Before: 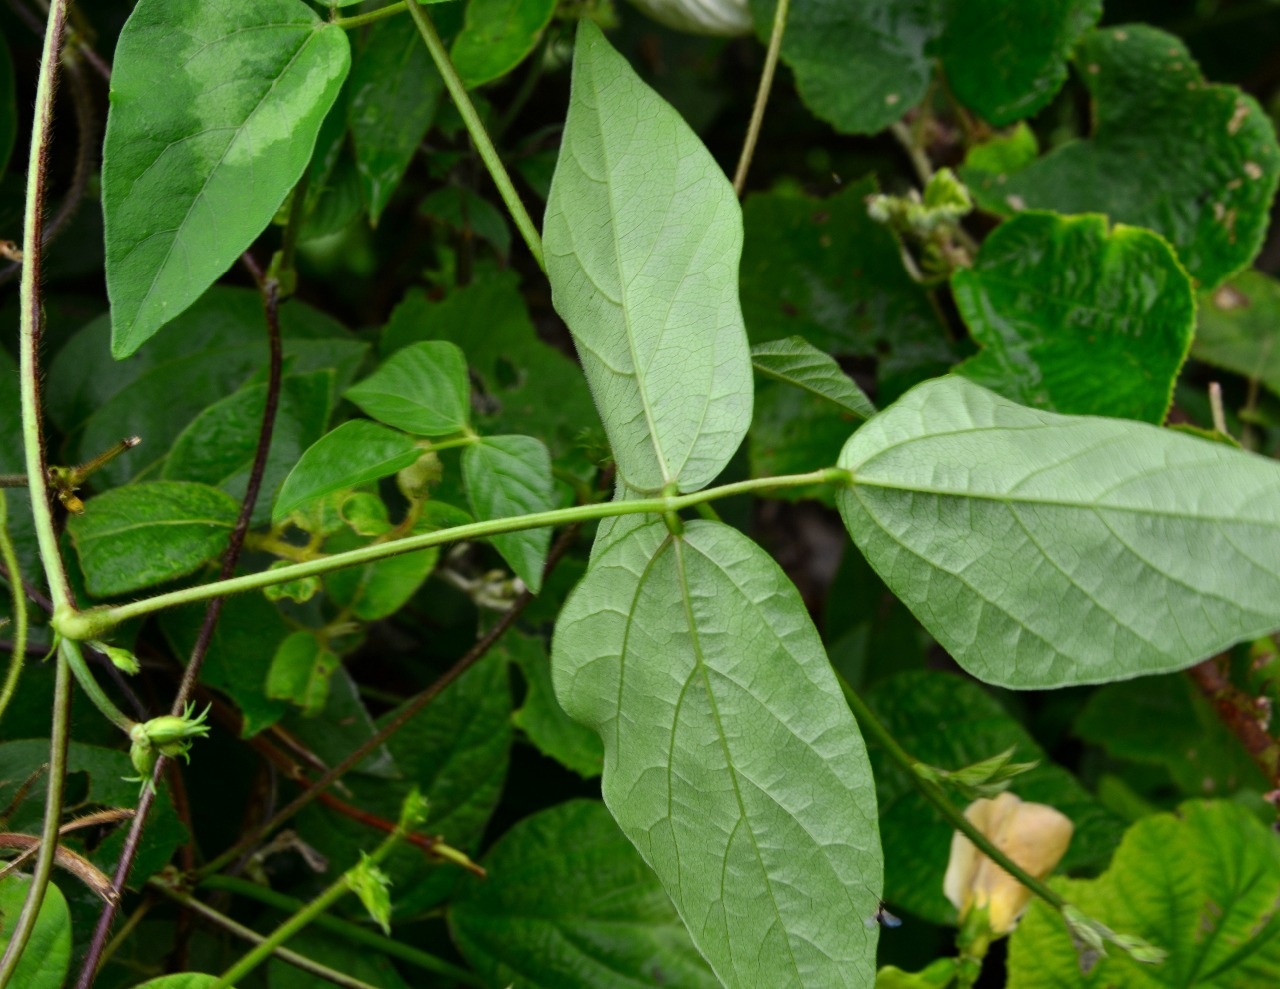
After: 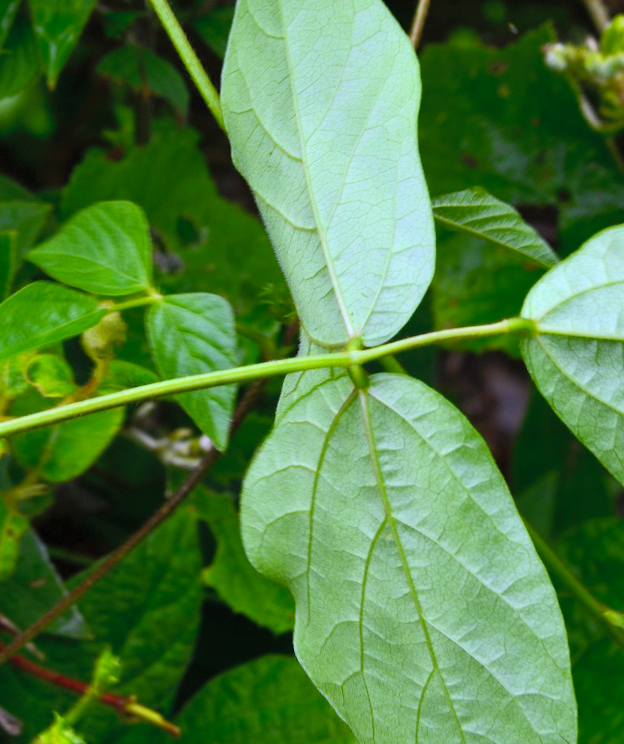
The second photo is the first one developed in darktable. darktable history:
rotate and perspective: rotation -1.42°, crop left 0.016, crop right 0.984, crop top 0.035, crop bottom 0.965
contrast brightness saturation: contrast 0.2, brightness 0.16, saturation 0.22
shadows and highlights: shadows 43.06, highlights 6.94
color correction: highlights a* 15.03, highlights b* -25.07
white balance: red 0.954, blue 1.079
crop and rotate: angle 0.02°, left 24.353%, top 13.219%, right 26.156%, bottom 8.224%
color balance rgb: perceptual saturation grading › global saturation 20%, global vibrance 20%
